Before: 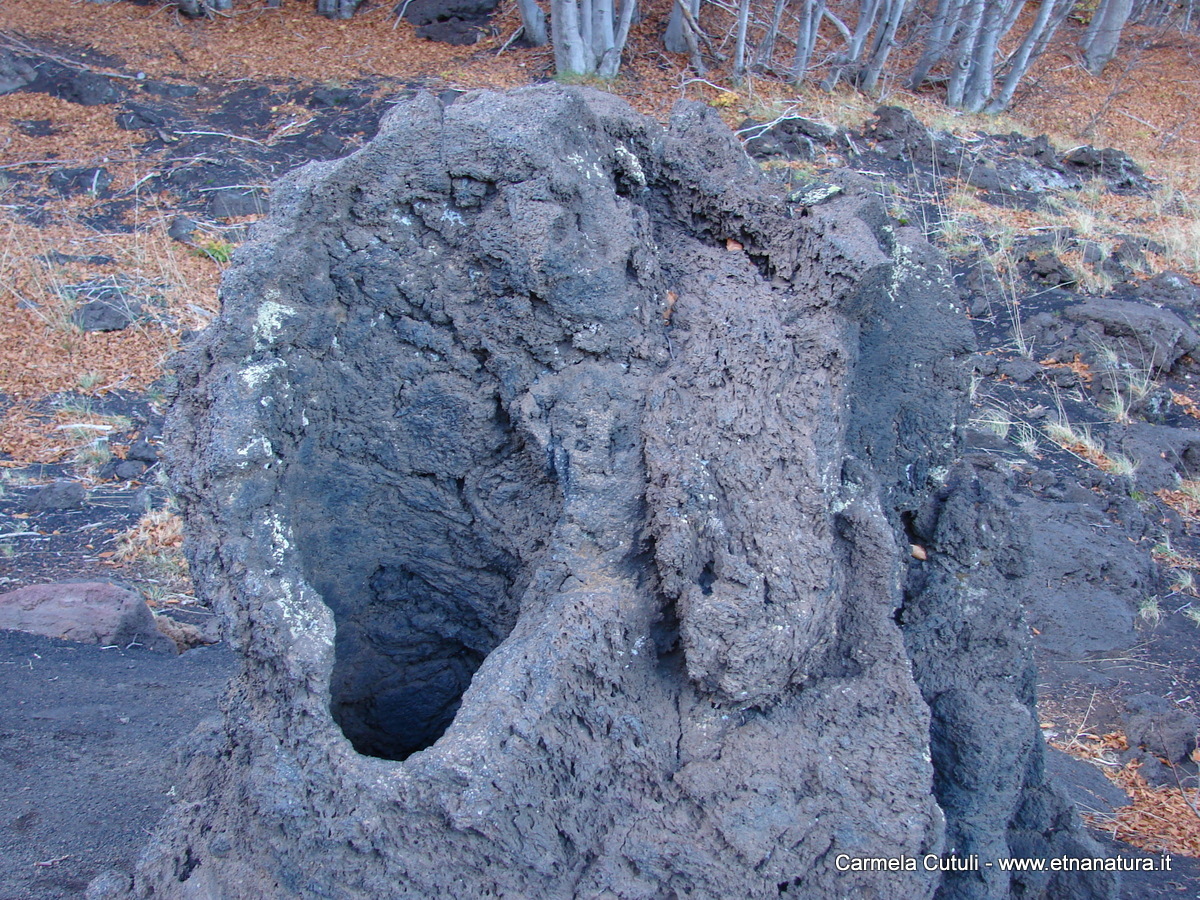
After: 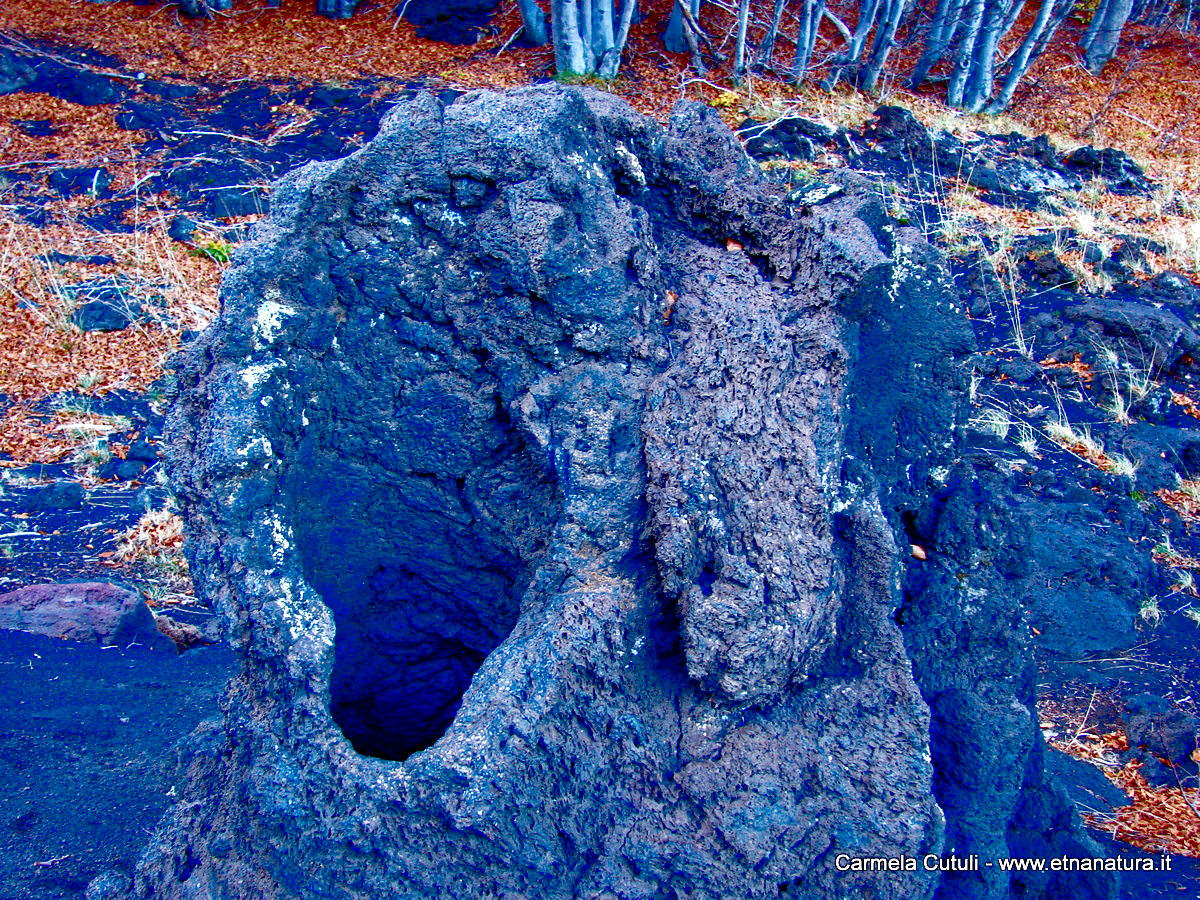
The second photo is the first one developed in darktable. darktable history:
exposure: black level correction 0, exposure 0.6 EV, compensate highlight preservation false
contrast brightness saturation: brightness -1, saturation 1
haze removal: strength 0.4, distance 0.22, compatibility mode true, adaptive false
base curve: curves: ch0 [(0, 0) (0.036, 0.025) (0.121, 0.166) (0.206, 0.329) (0.605, 0.79) (1, 1)], preserve colors none
